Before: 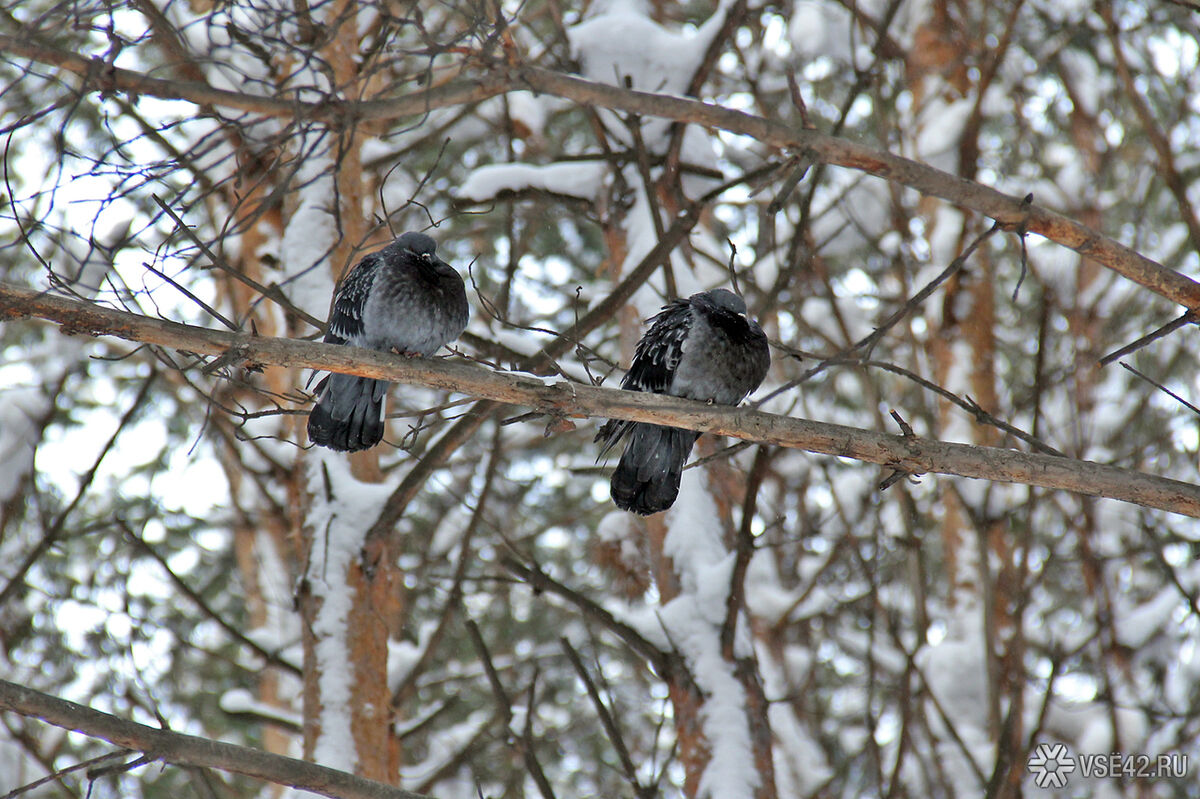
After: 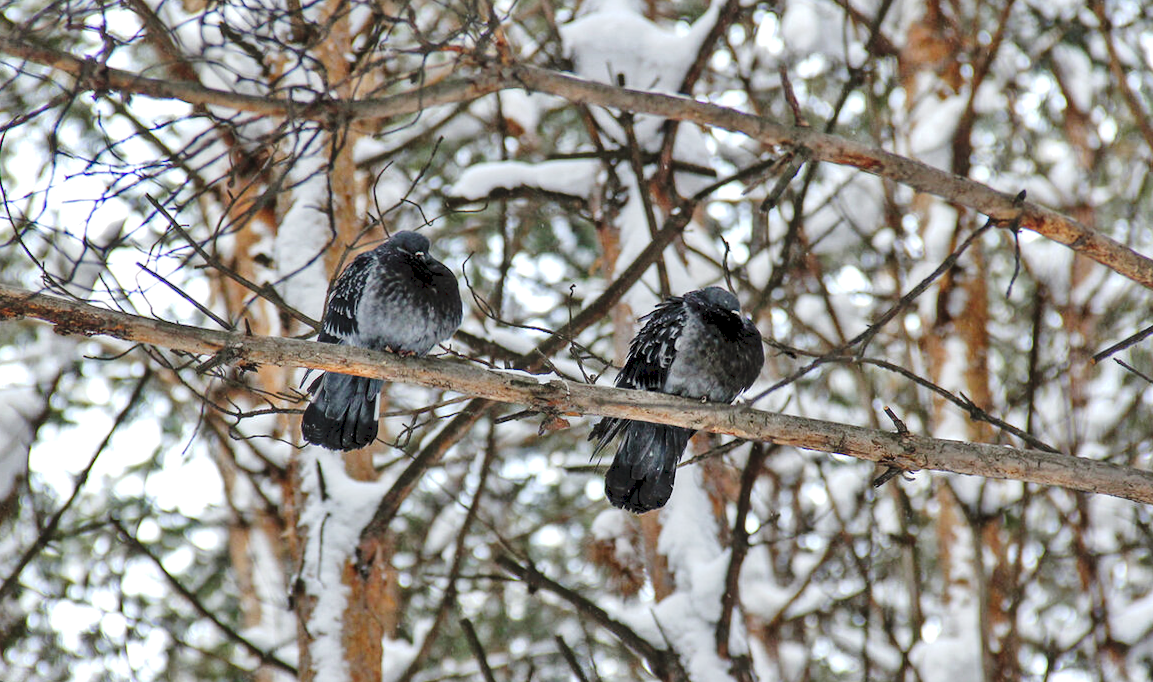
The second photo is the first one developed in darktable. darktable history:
crop and rotate: angle 0.2°, left 0.275%, right 3.127%, bottom 14.18%
contrast equalizer: octaves 7, y [[0.6 ×6], [0.55 ×6], [0 ×6], [0 ×6], [0 ×6]], mix 0.15
tone curve: curves: ch0 [(0, 0) (0.003, 0.09) (0.011, 0.095) (0.025, 0.097) (0.044, 0.108) (0.069, 0.117) (0.1, 0.129) (0.136, 0.151) (0.177, 0.185) (0.224, 0.229) (0.277, 0.299) (0.335, 0.379) (0.399, 0.469) (0.468, 0.55) (0.543, 0.629) (0.623, 0.702) (0.709, 0.775) (0.801, 0.85) (0.898, 0.91) (1, 1)], preserve colors none
local contrast: detail 130%
